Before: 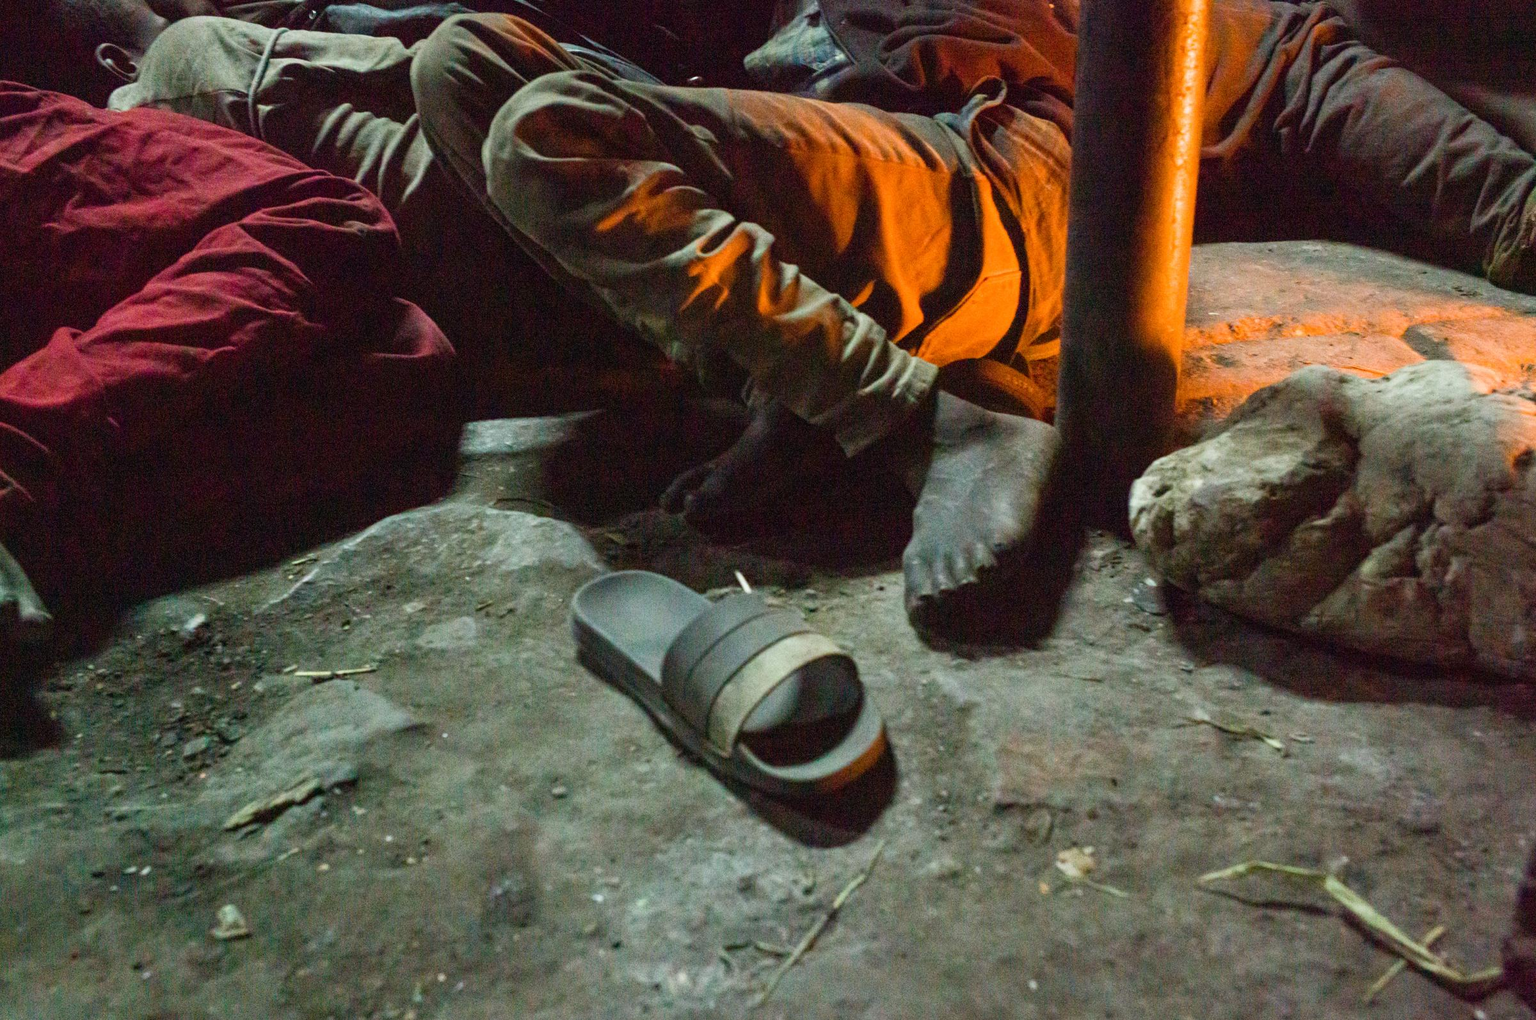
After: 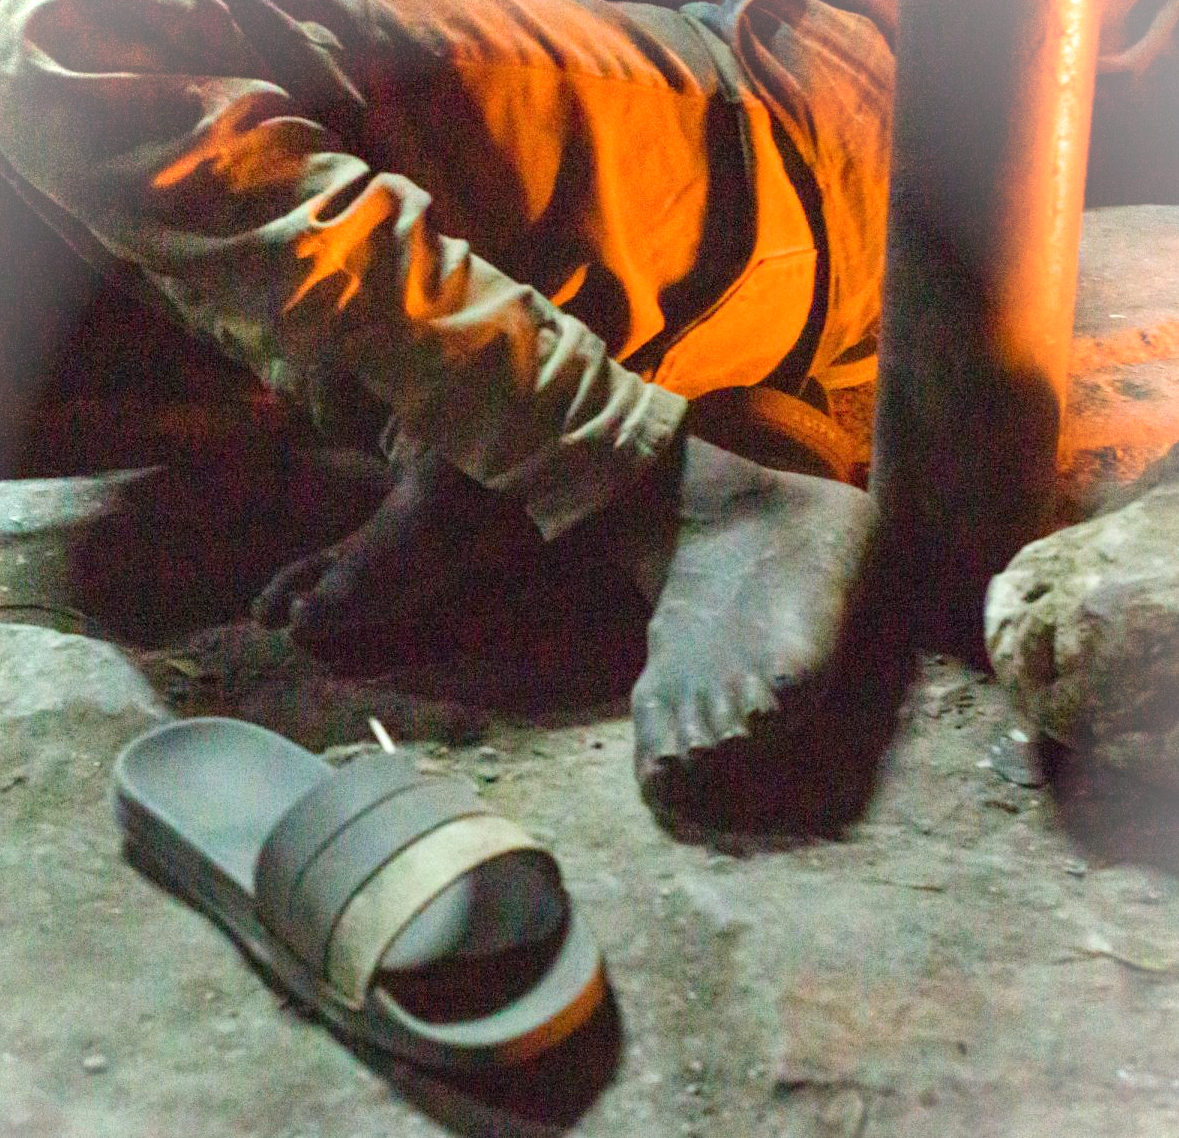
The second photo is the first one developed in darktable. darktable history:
crop: left 32.479%, top 10.978%, right 18.368%, bottom 17.586%
vignetting: fall-off start 91.2%, brightness 0.3, saturation 0, center (-0.079, 0.061), unbound false
tone equalizer: -7 EV 0.16 EV, -6 EV 0.621 EV, -5 EV 1.13 EV, -4 EV 1.33 EV, -3 EV 1.16 EV, -2 EV 0.6 EV, -1 EV 0.164 EV, smoothing diameter 24.86%, edges refinement/feathering 7.11, preserve details guided filter
